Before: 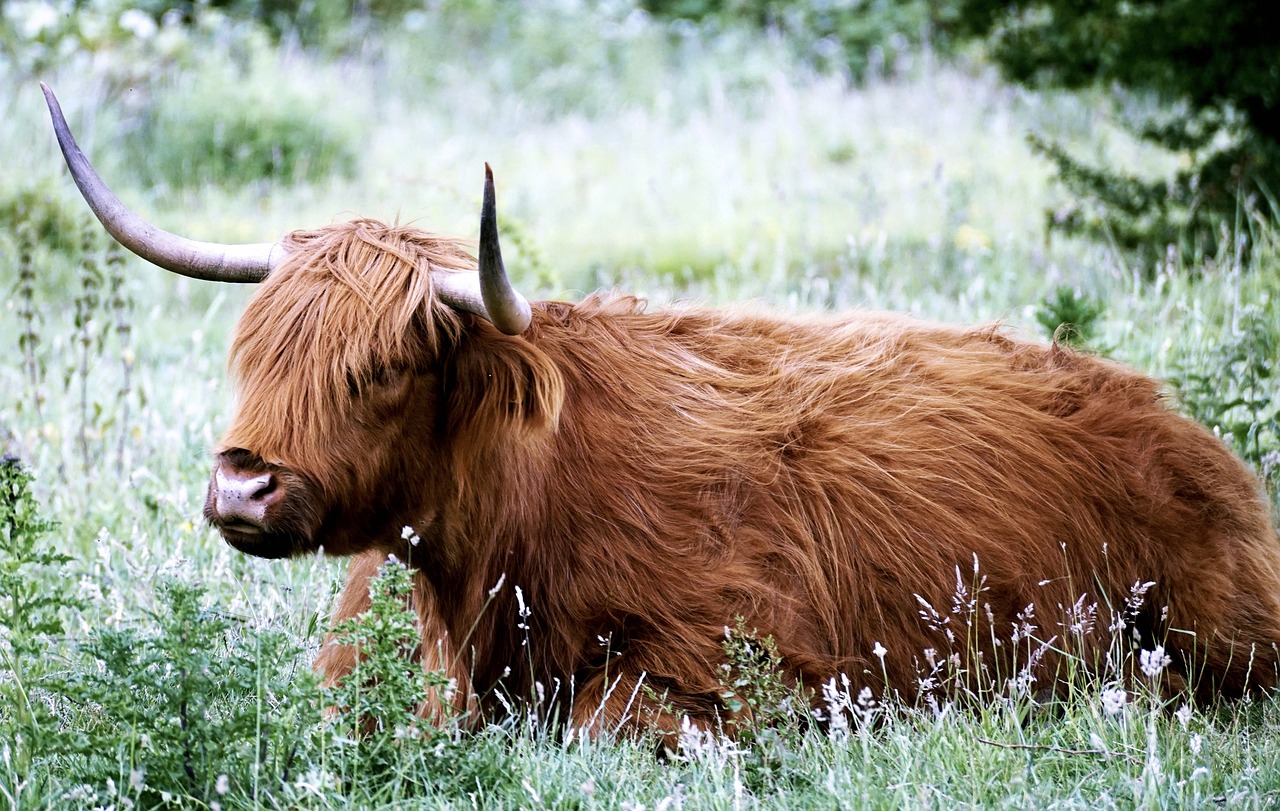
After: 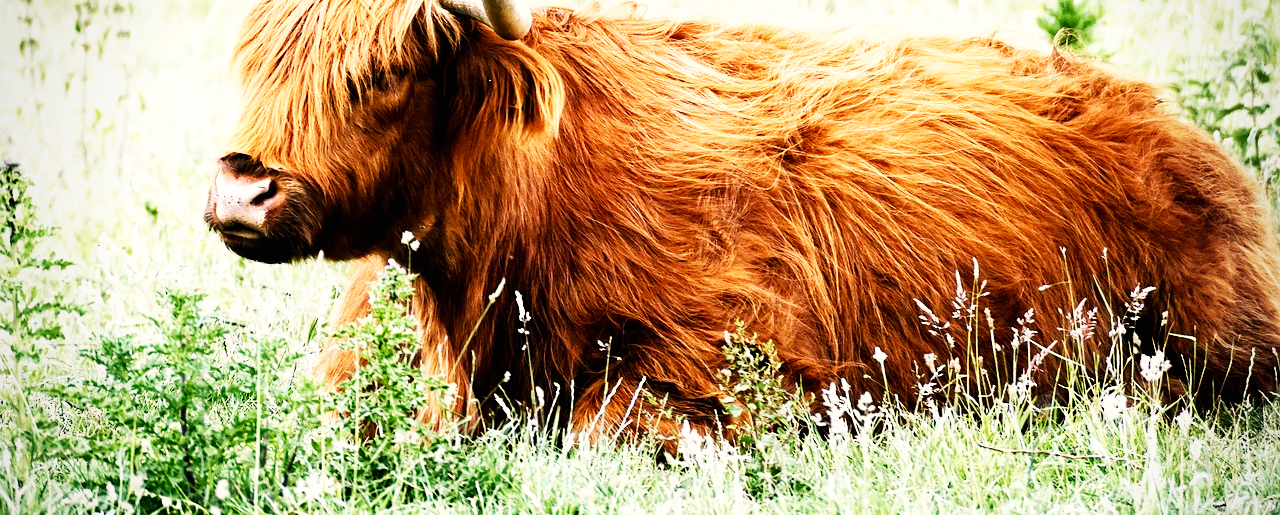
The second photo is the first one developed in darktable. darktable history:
vignetting: fall-off radius 60.92%
base curve: curves: ch0 [(0, 0) (0.007, 0.004) (0.027, 0.03) (0.046, 0.07) (0.207, 0.54) (0.442, 0.872) (0.673, 0.972) (1, 1)], preserve colors none
crop and rotate: top 36.435%
white balance: red 1.08, blue 0.791
